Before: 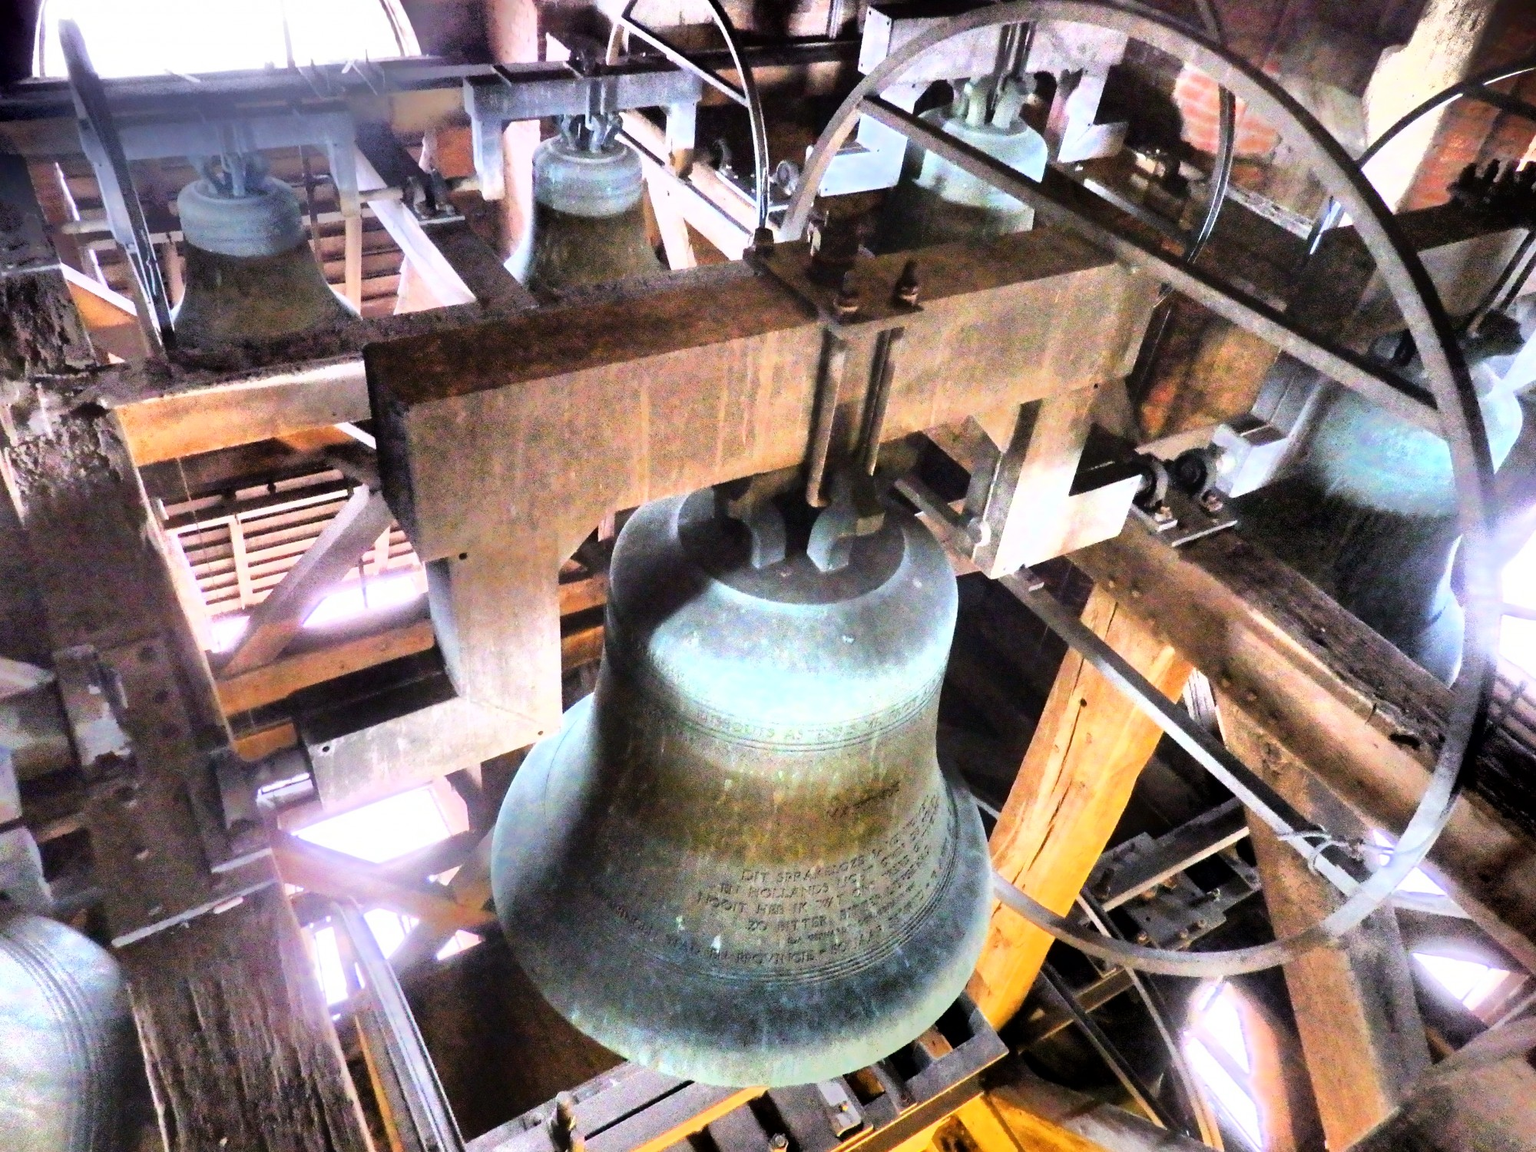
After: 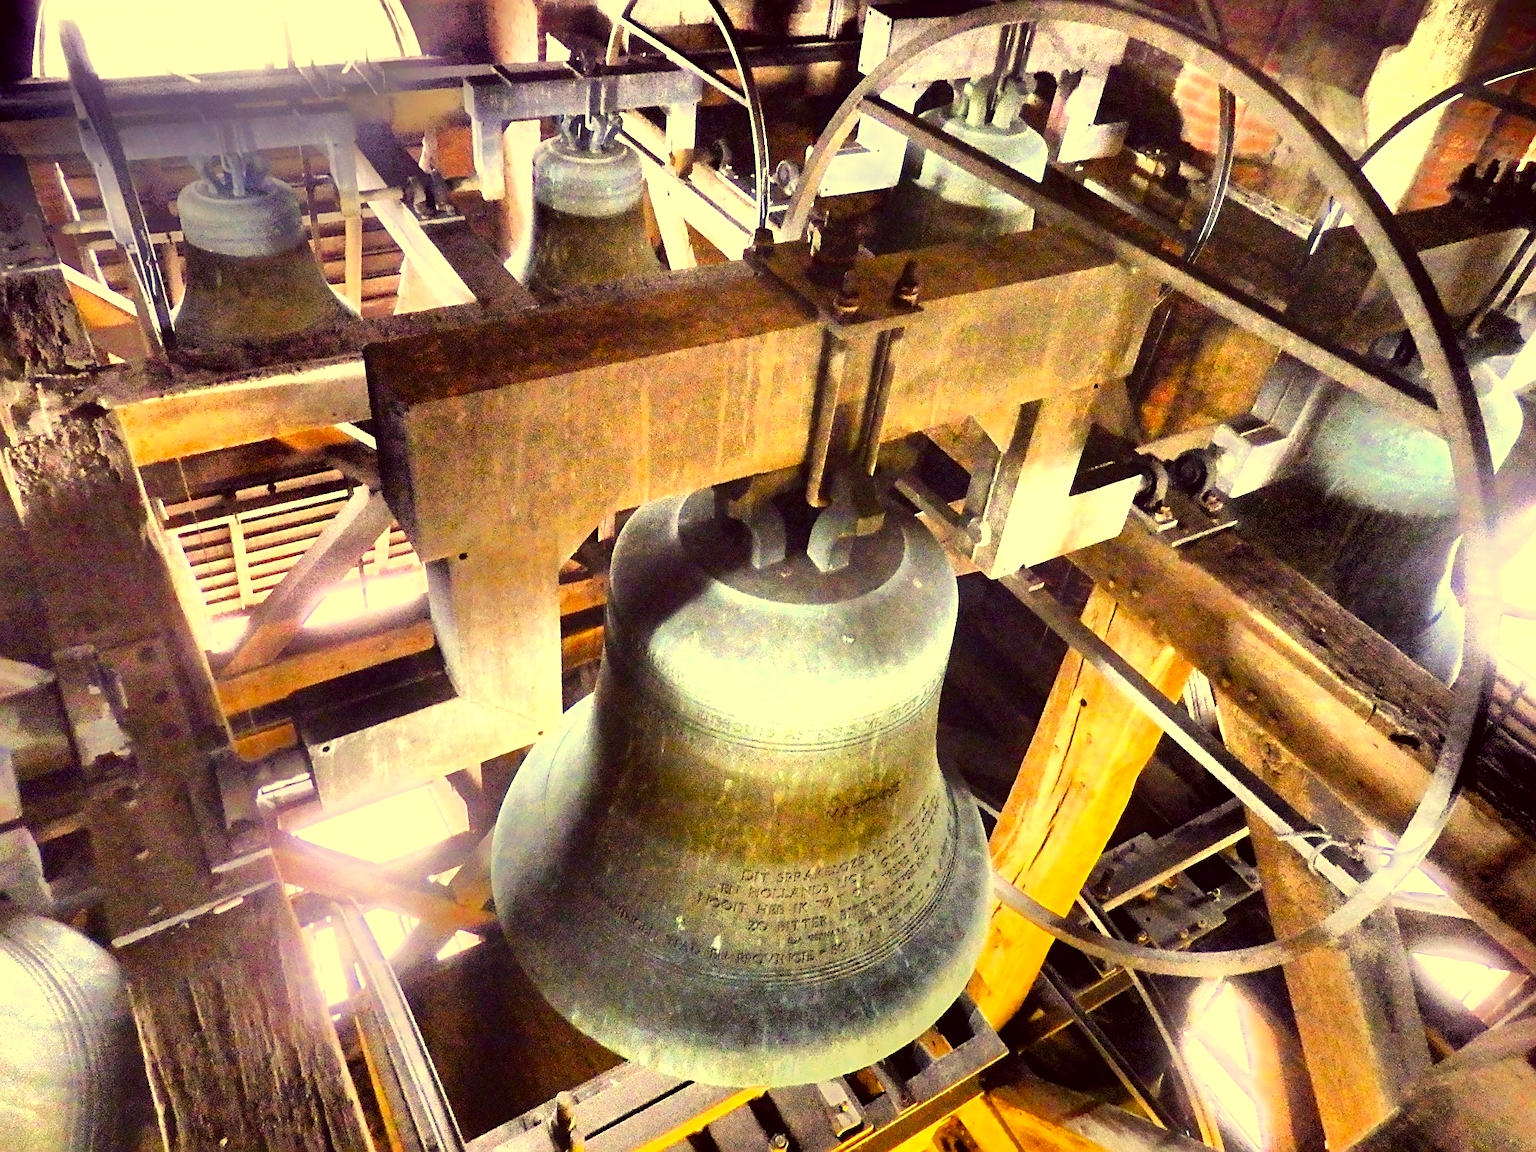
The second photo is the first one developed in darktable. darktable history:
color balance rgb: perceptual saturation grading › global saturation 20%, perceptual saturation grading › highlights -25.602%, perceptual saturation grading › shadows 25.523%
sharpen: amount 0.493
color correction: highlights a* -0.536, highlights b* 39.65, shadows a* 9.84, shadows b* -0.461
exposure: exposure 0.15 EV, compensate highlight preservation false
